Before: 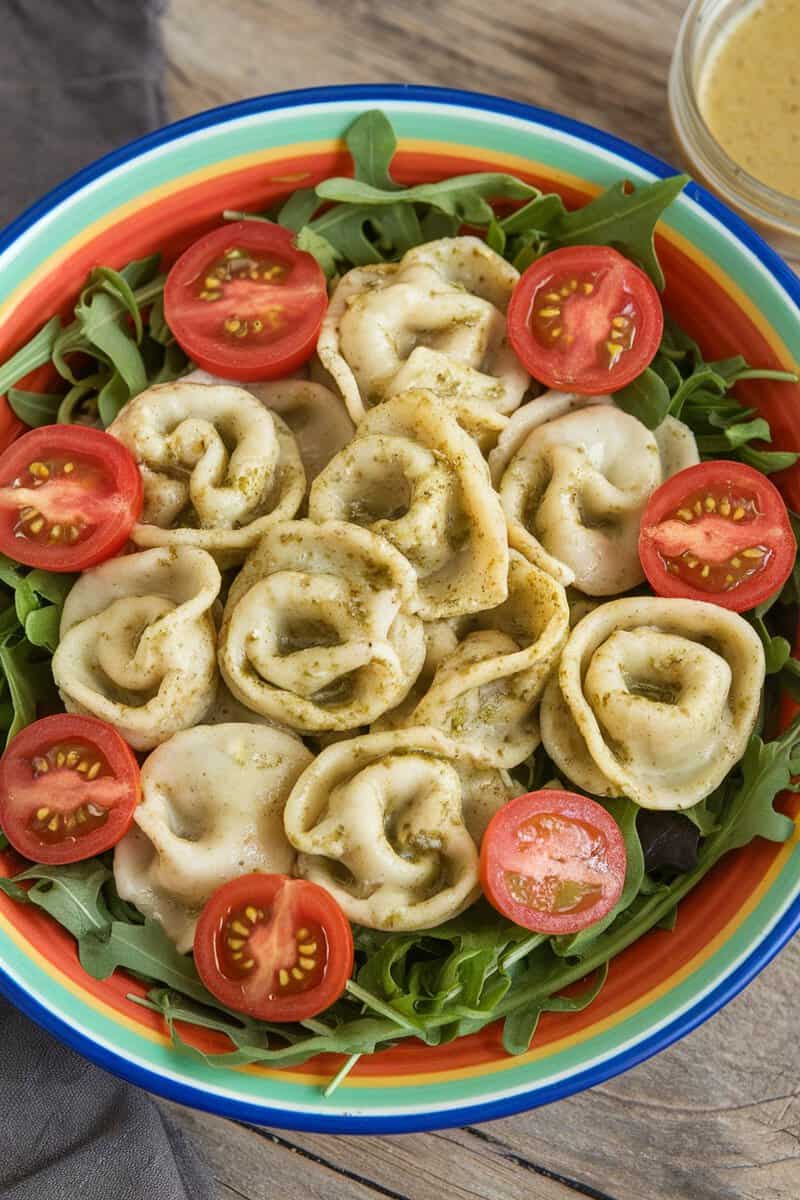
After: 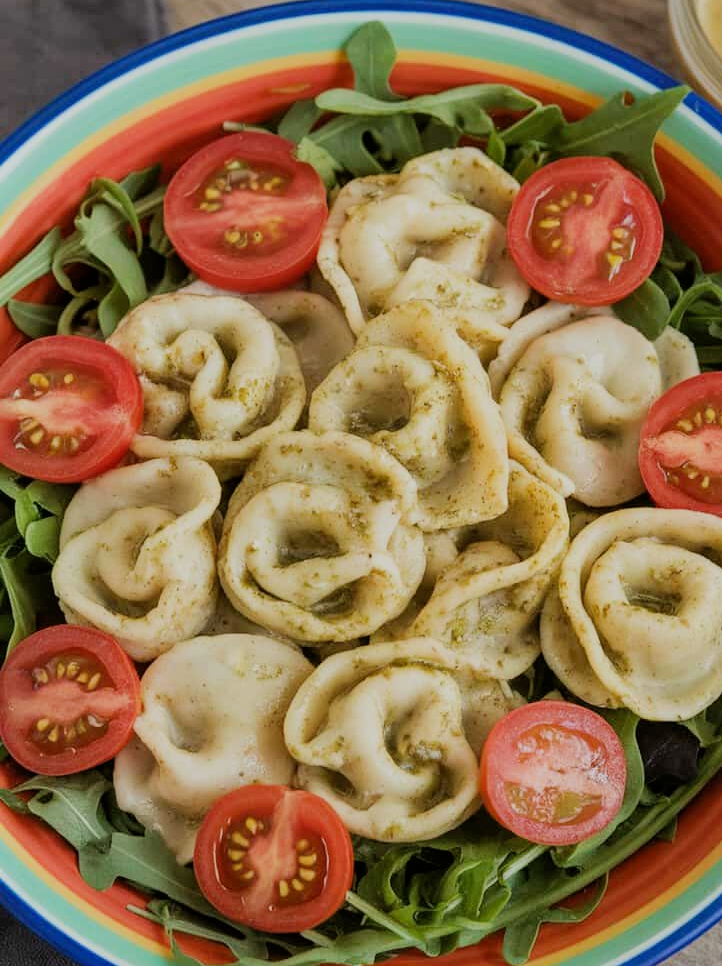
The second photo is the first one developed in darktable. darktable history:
filmic rgb: black relative exposure -7.65 EV, white relative exposure 4.56 EV, hardness 3.61
crop: top 7.49%, right 9.717%, bottom 11.943%
